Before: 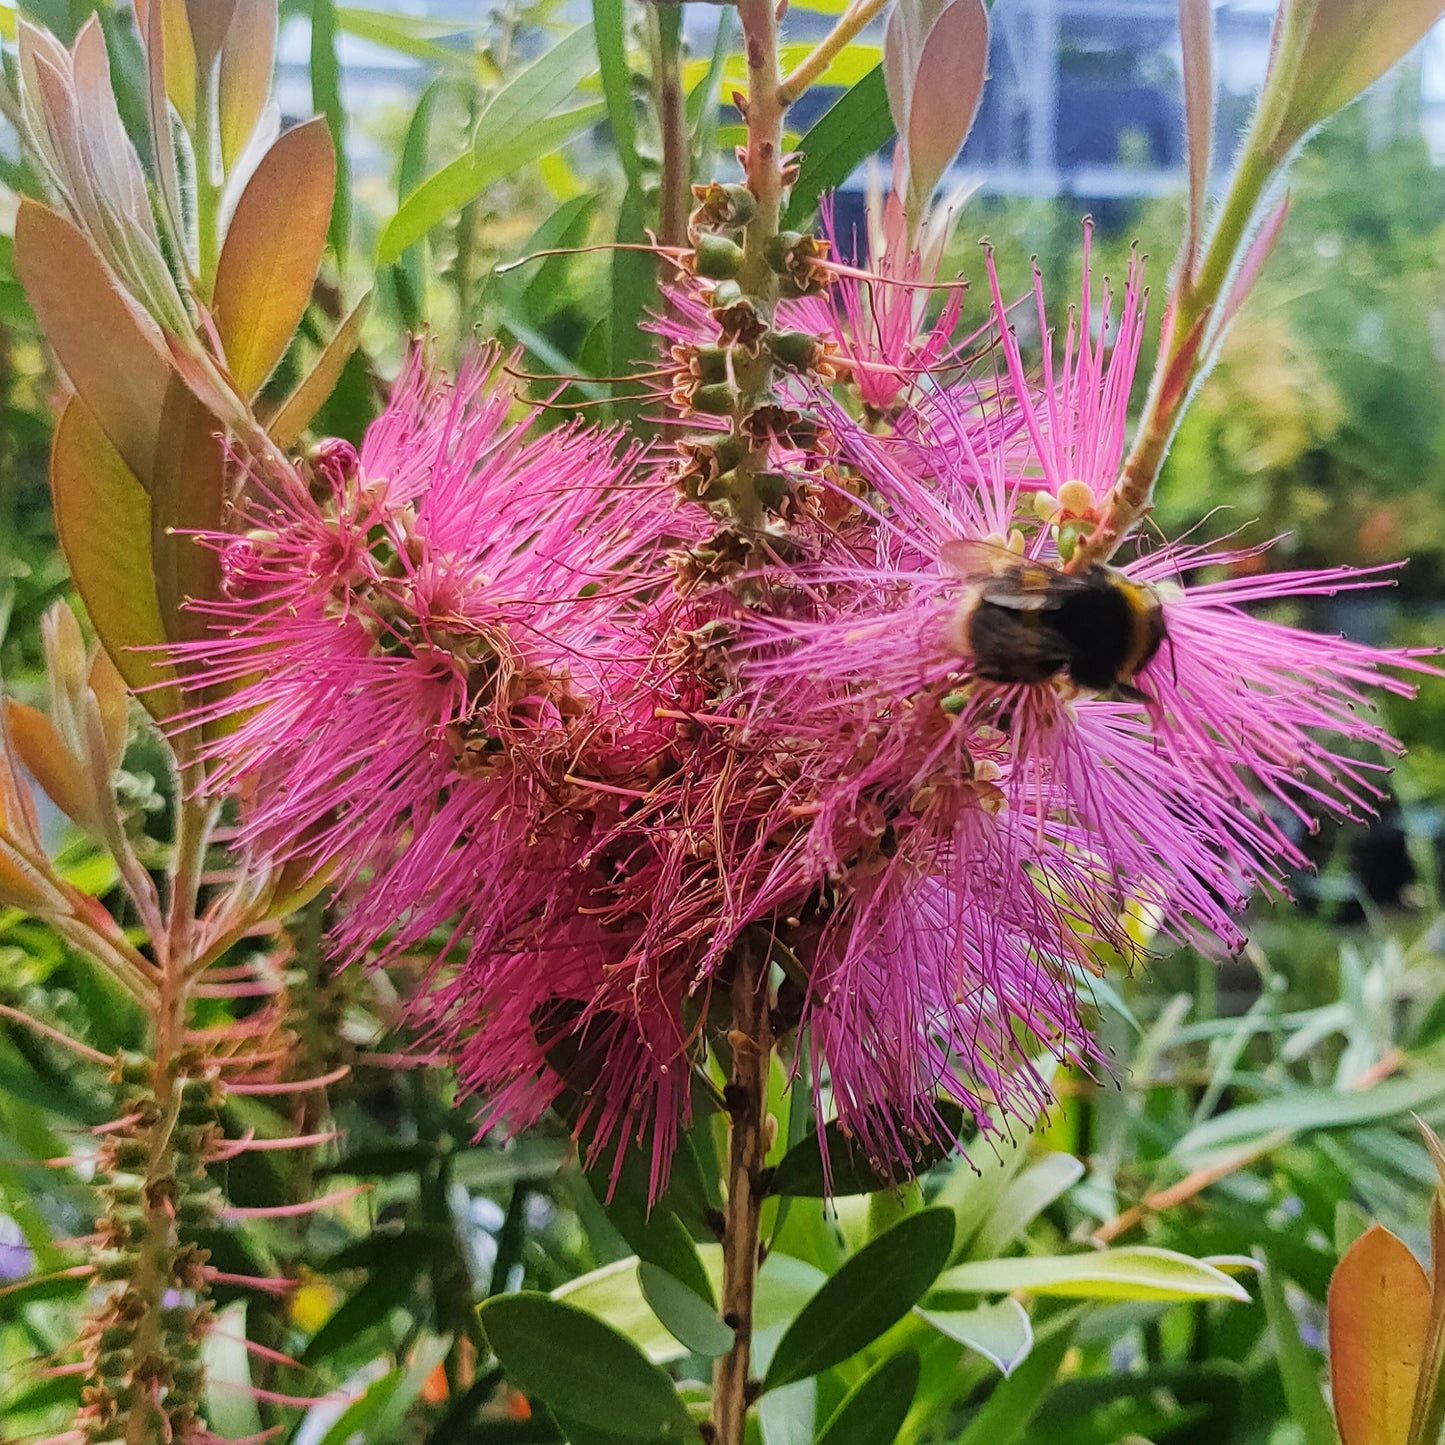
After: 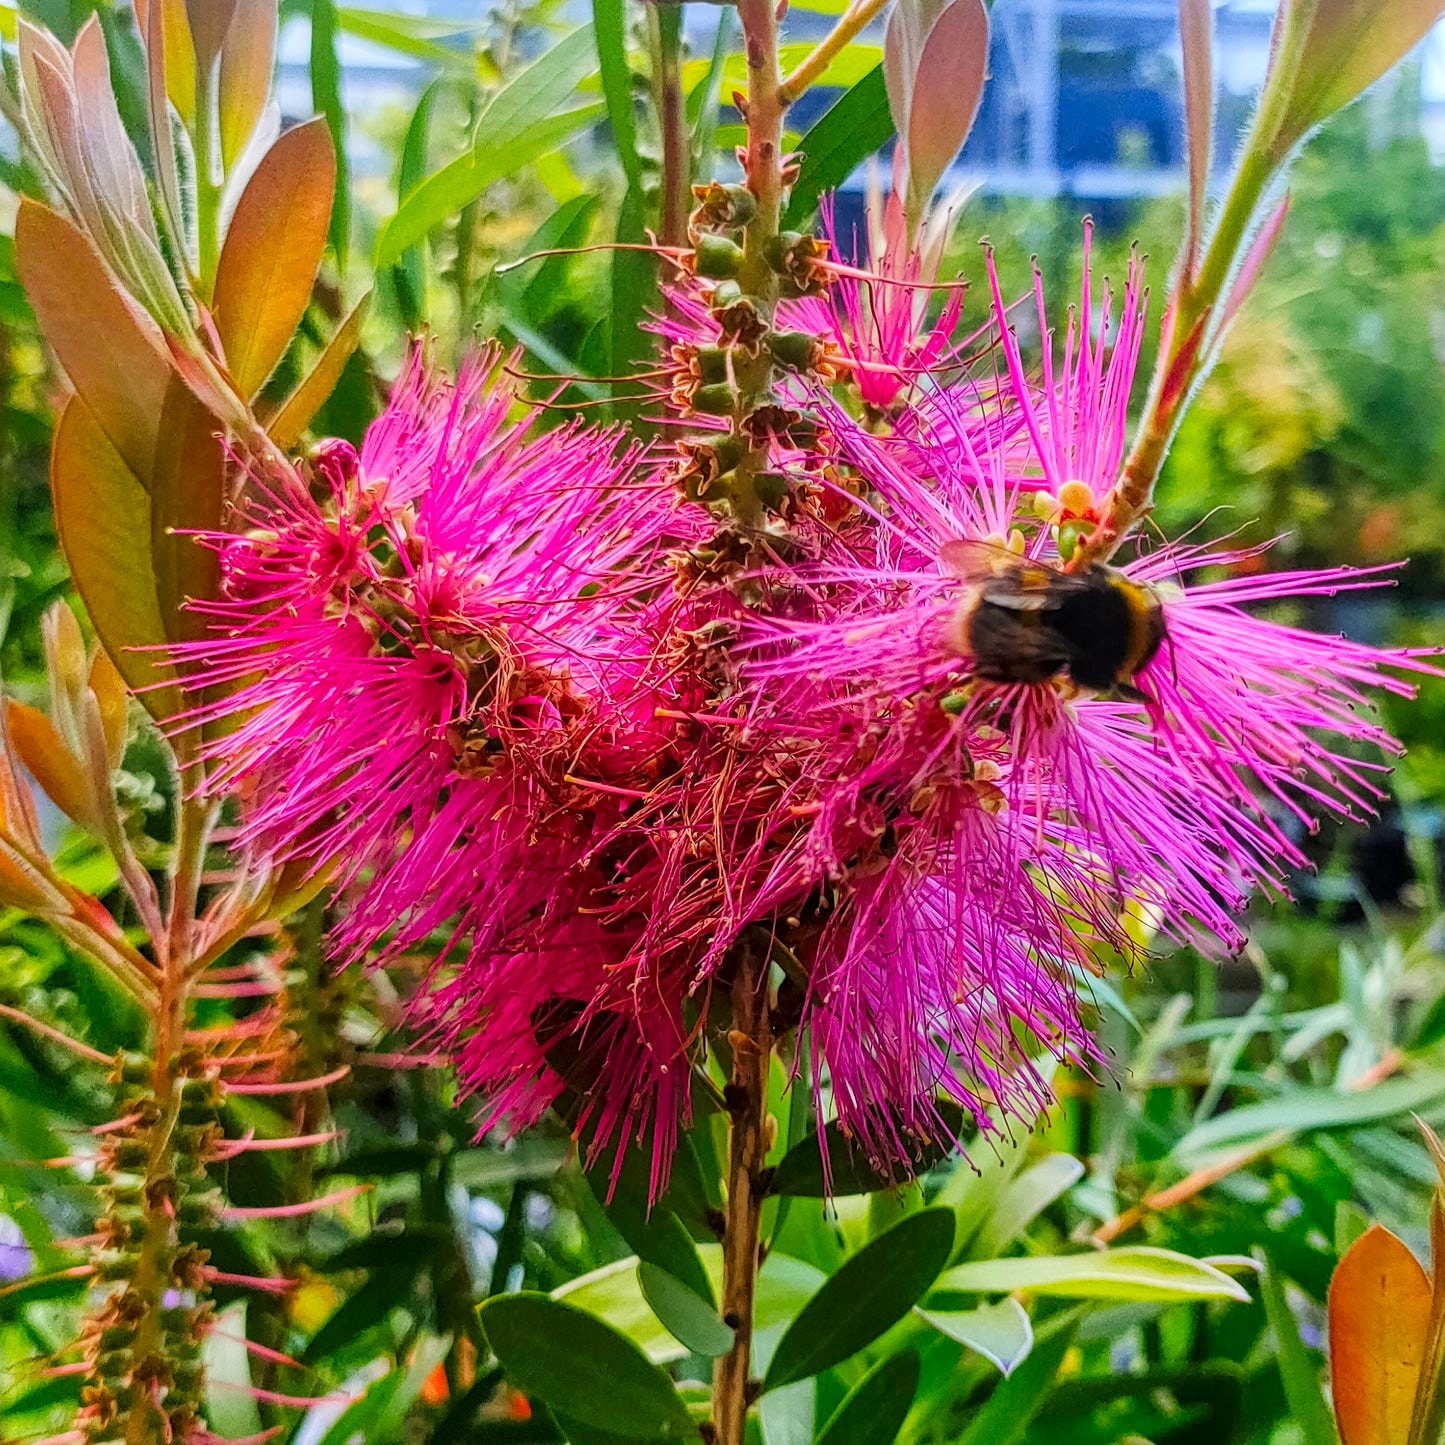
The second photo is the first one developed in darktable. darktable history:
local contrast: on, module defaults
contrast brightness saturation: saturation 0.5
